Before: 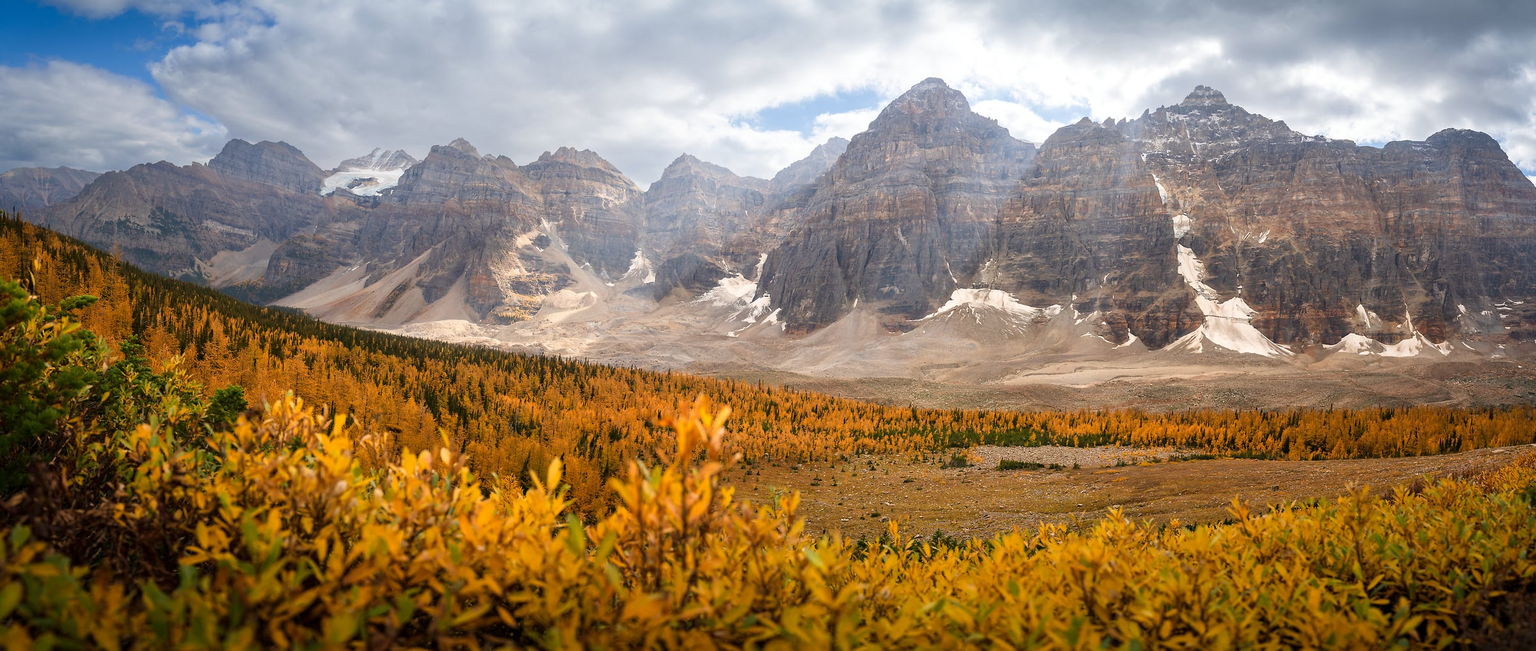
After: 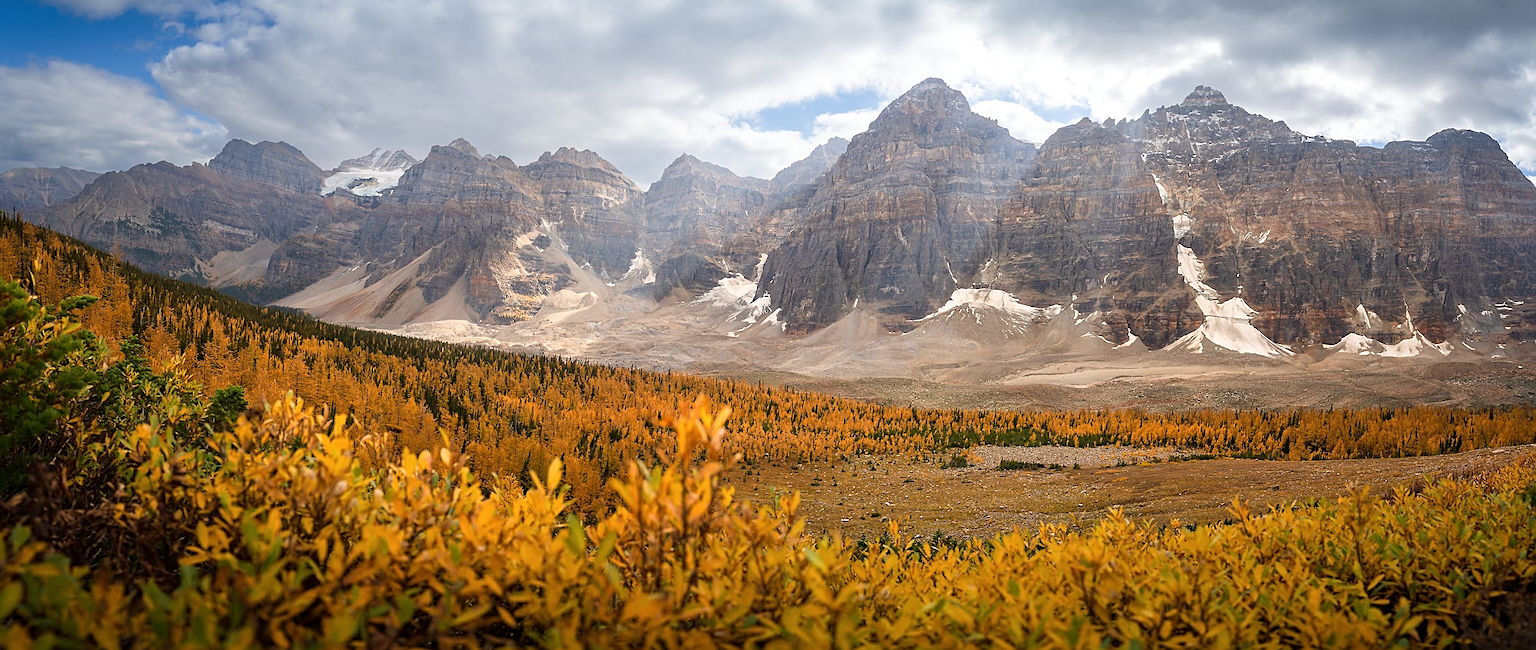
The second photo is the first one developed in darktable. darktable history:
sharpen: on, module defaults
color correction: saturation 0.98
